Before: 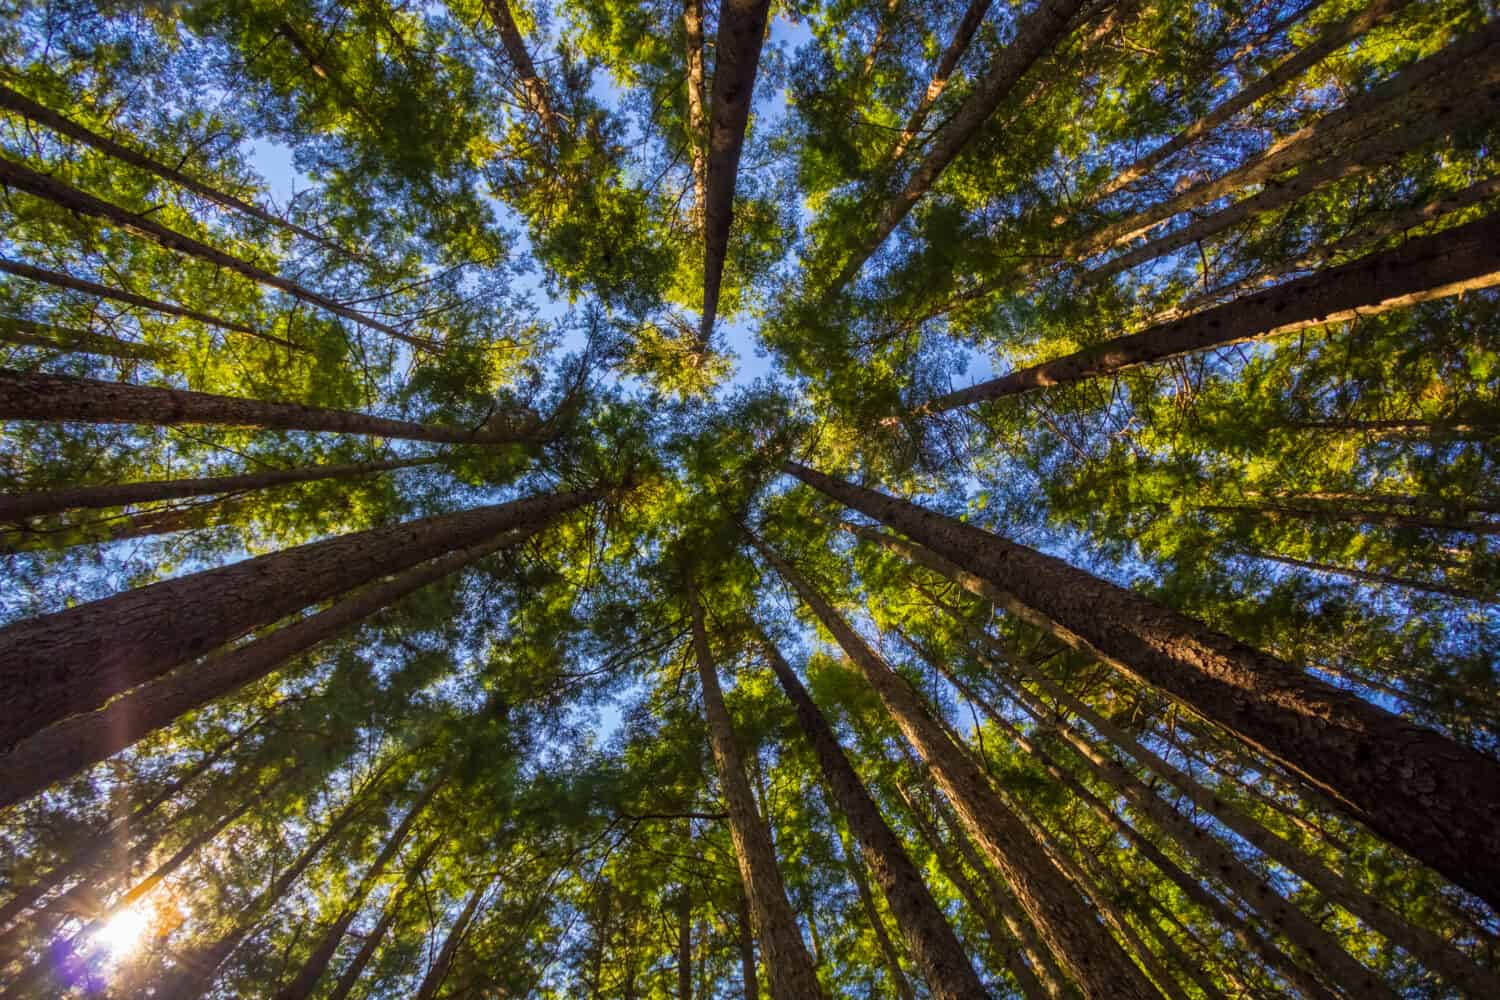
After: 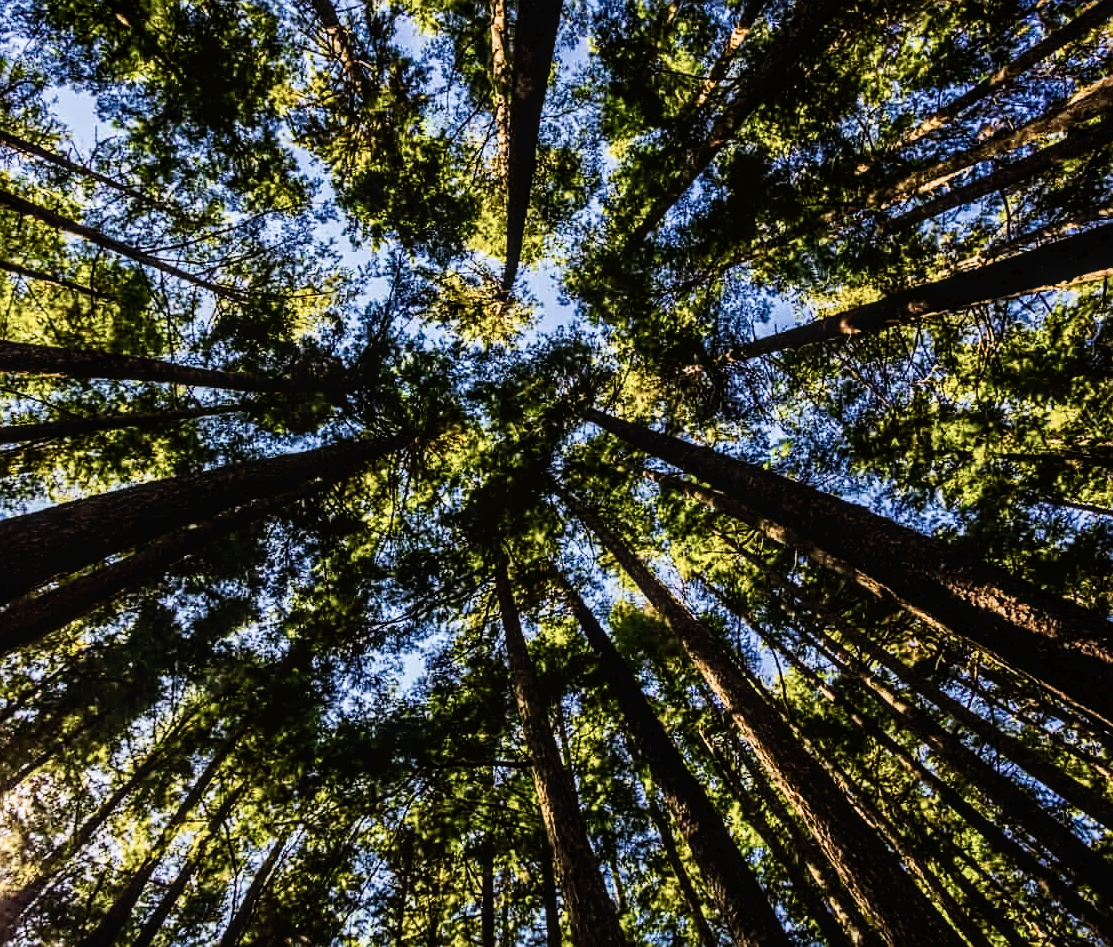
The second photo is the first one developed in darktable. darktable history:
crop and rotate: left 13.15%, top 5.251%, right 12.609%
filmic rgb: black relative exposure -7.65 EV, white relative exposure 4.56 EV, hardness 3.61, color science v6 (2022)
local contrast: on, module defaults
haze removal: compatibility mode true, adaptive false
tone curve: curves: ch0 [(0, 0) (0.003, 0.016) (0.011, 0.016) (0.025, 0.016) (0.044, 0.017) (0.069, 0.026) (0.1, 0.044) (0.136, 0.074) (0.177, 0.121) (0.224, 0.183) (0.277, 0.248) (0.335, 0.326) (0.399, 0.413) (0.468, 0.511) (0.543, 0.612) (0.623, 0.717) (0.709, 0.818) (0.801, 0.911) (0.898, 0.979) (1, 1)], preserve colors none
sharpen: on, module defaults
contrast brightness saturation: contrast 0.25, saturation -0.31
